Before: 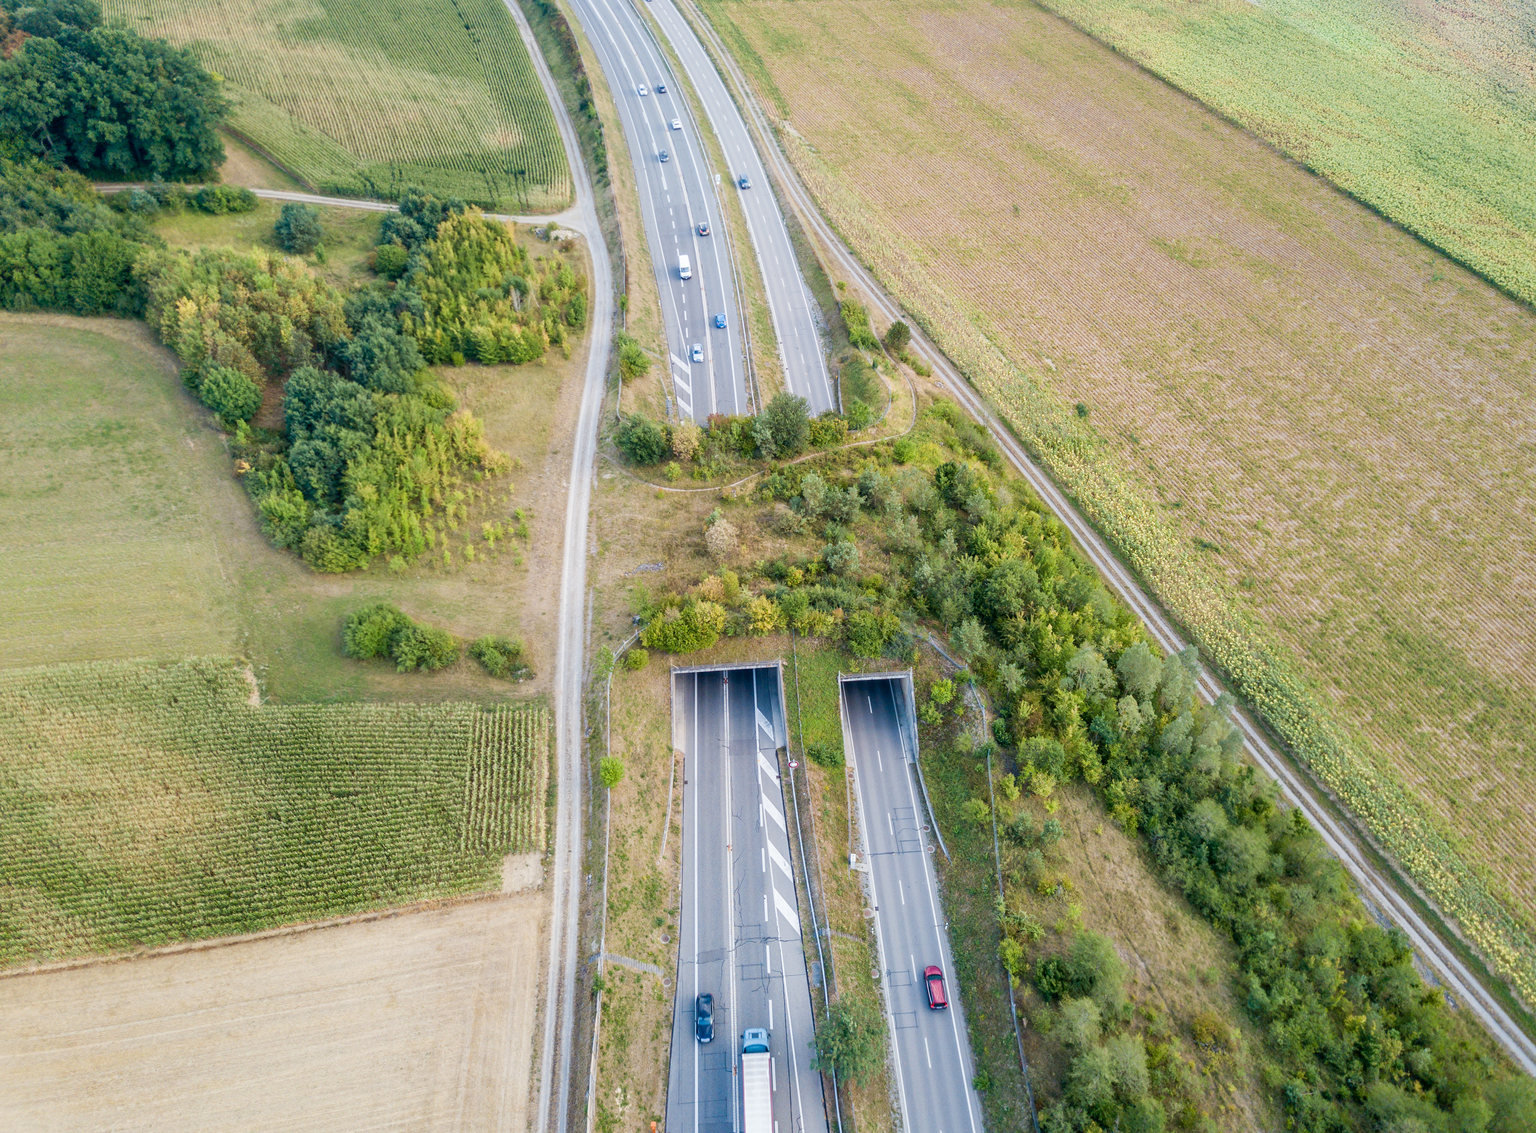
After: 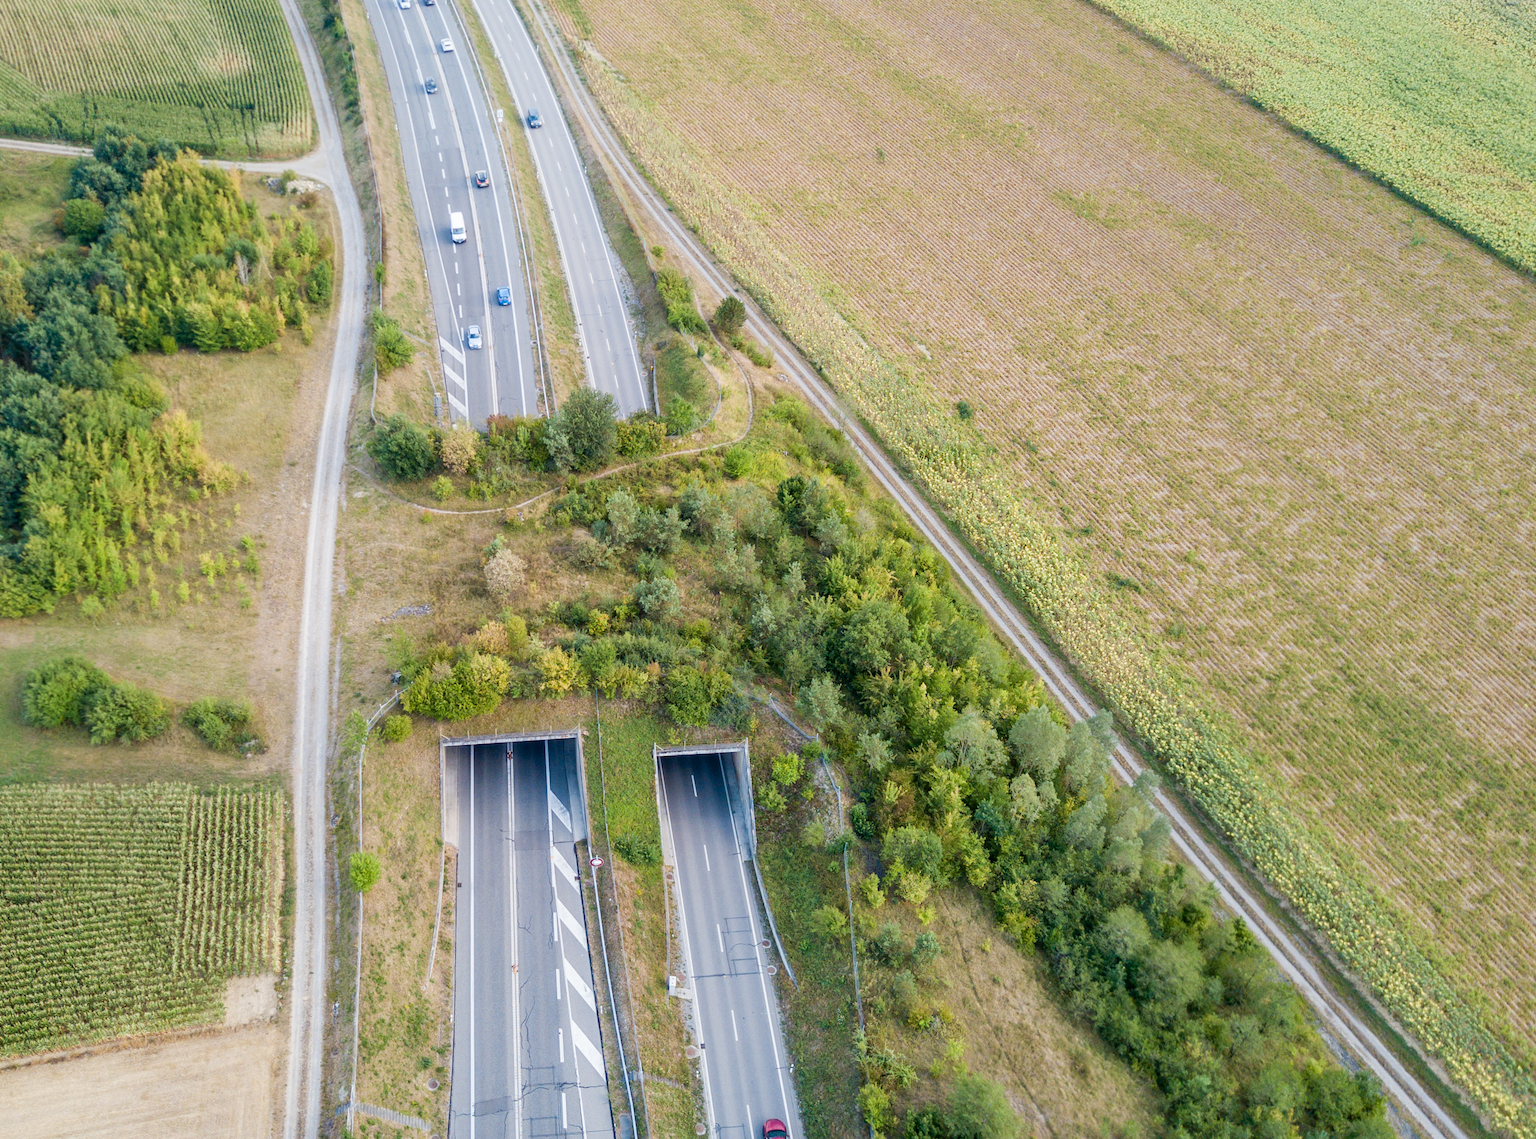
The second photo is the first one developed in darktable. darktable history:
crop and rotate: left 21.236%, top 7.865%, right 0.35%, bottom 13.28%
